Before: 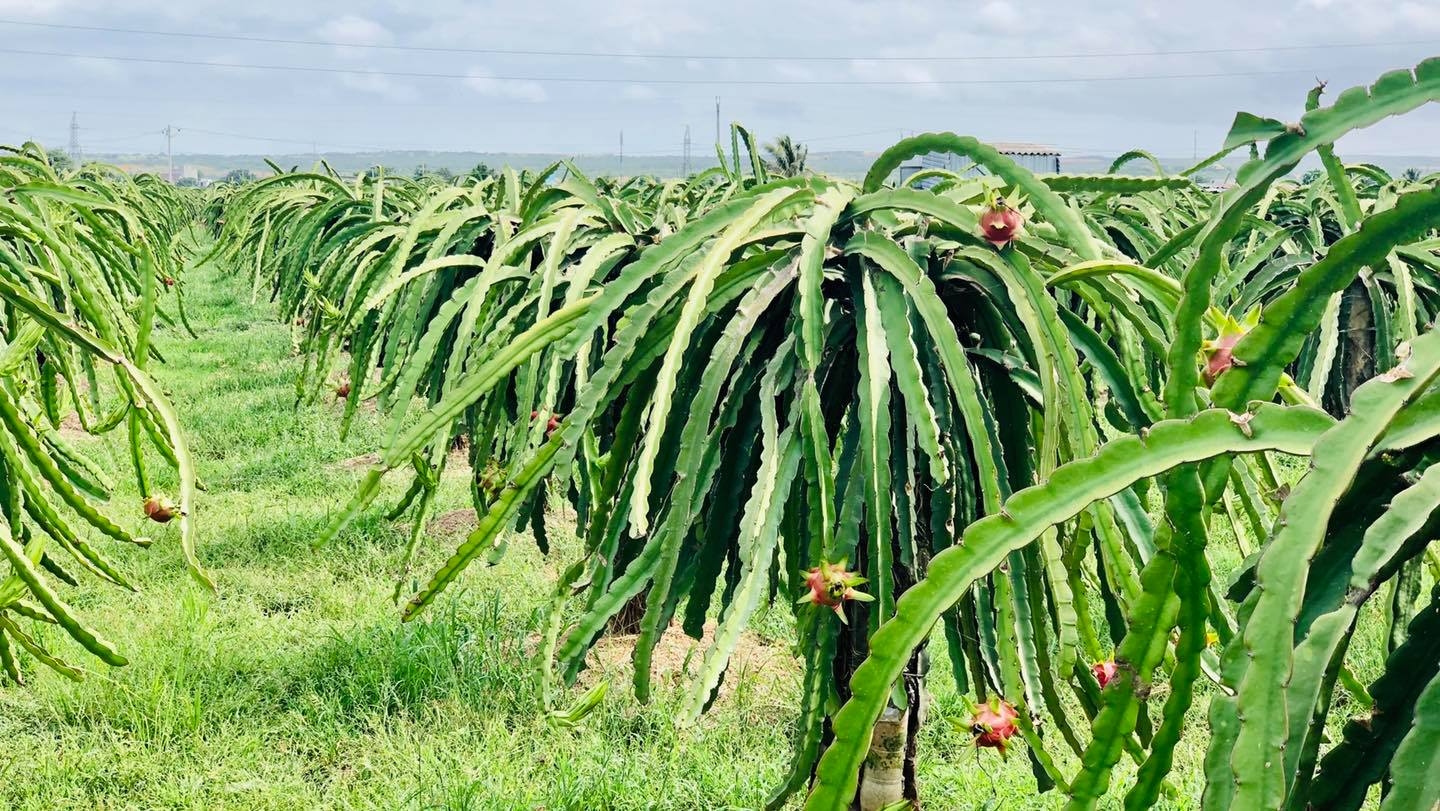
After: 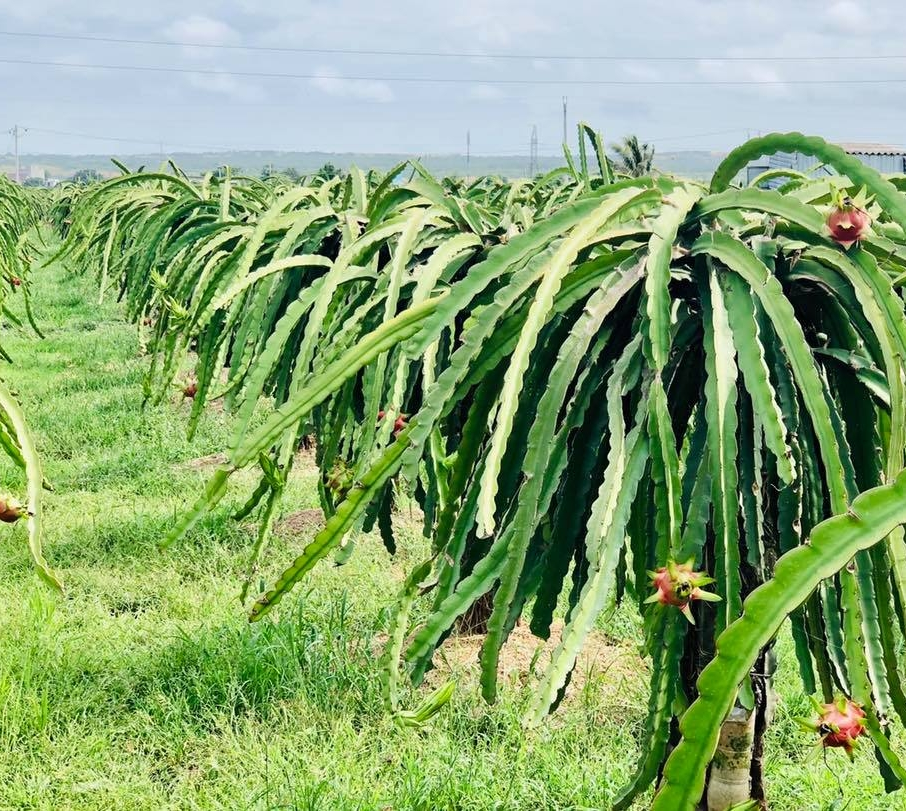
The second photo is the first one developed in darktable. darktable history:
crop: left 10.679%, right 26.398%
